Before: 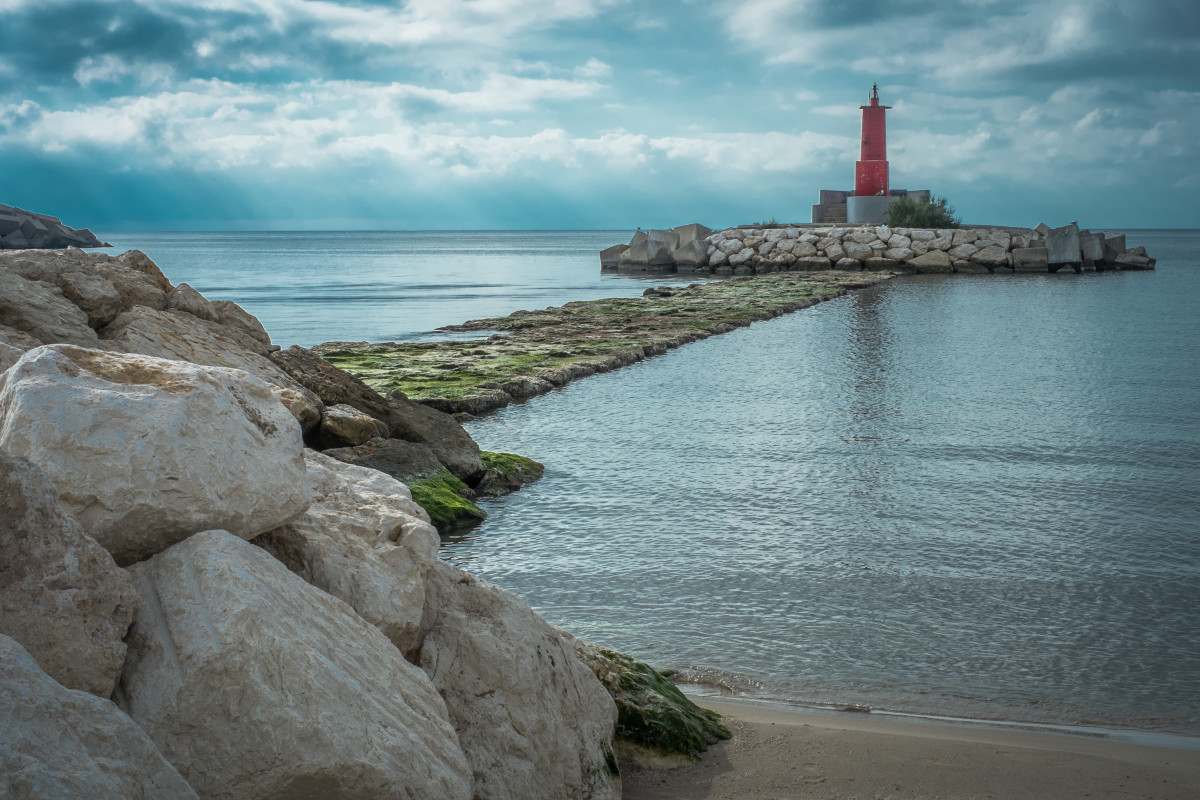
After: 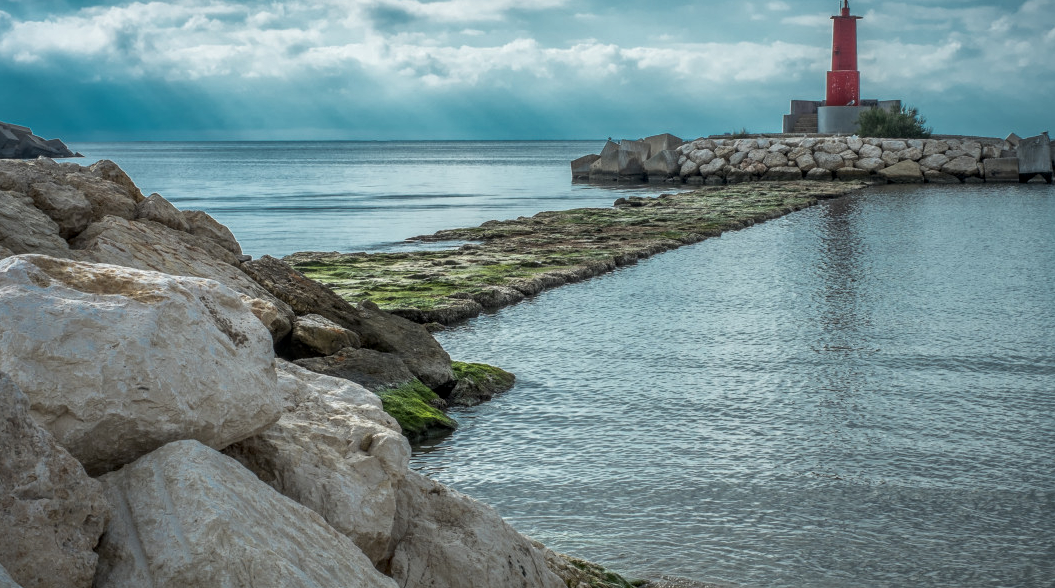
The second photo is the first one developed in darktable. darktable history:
local contrast: on, module defaults
shadows and highlights: low approximation 0.01, soften with gaussian
crop and rotate: left 2.425%, top 11.305%, right 9.6%, bottom 15.08%
